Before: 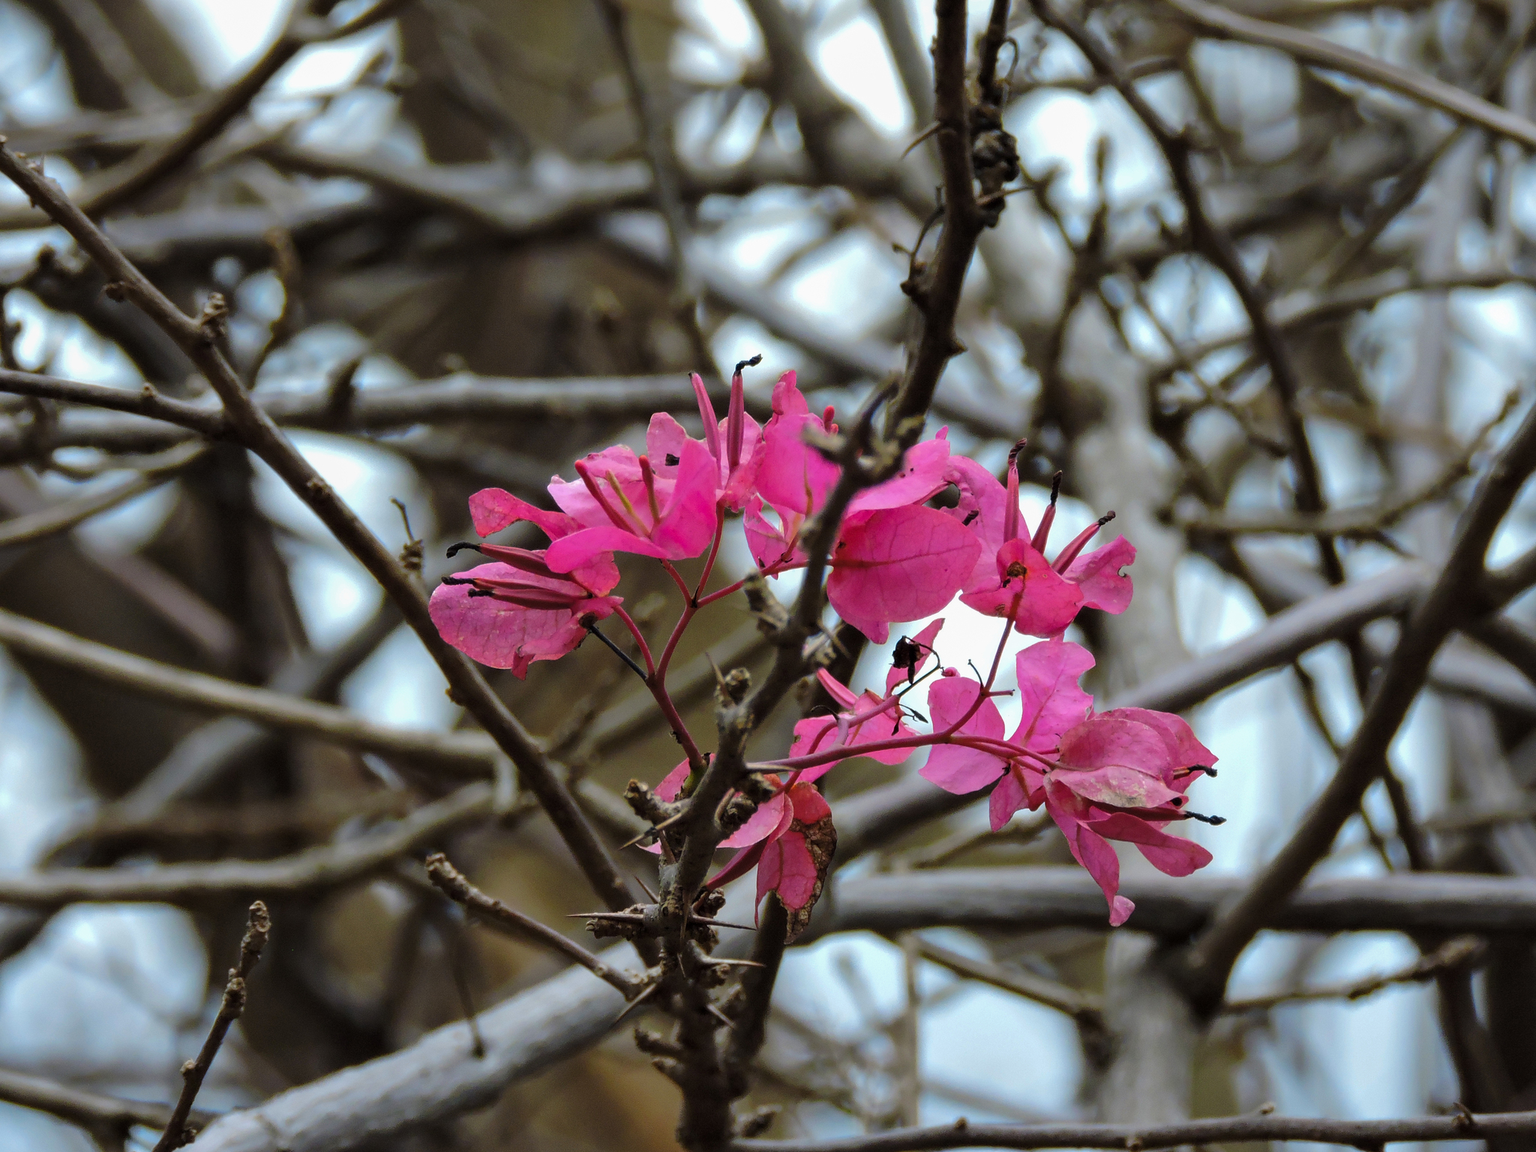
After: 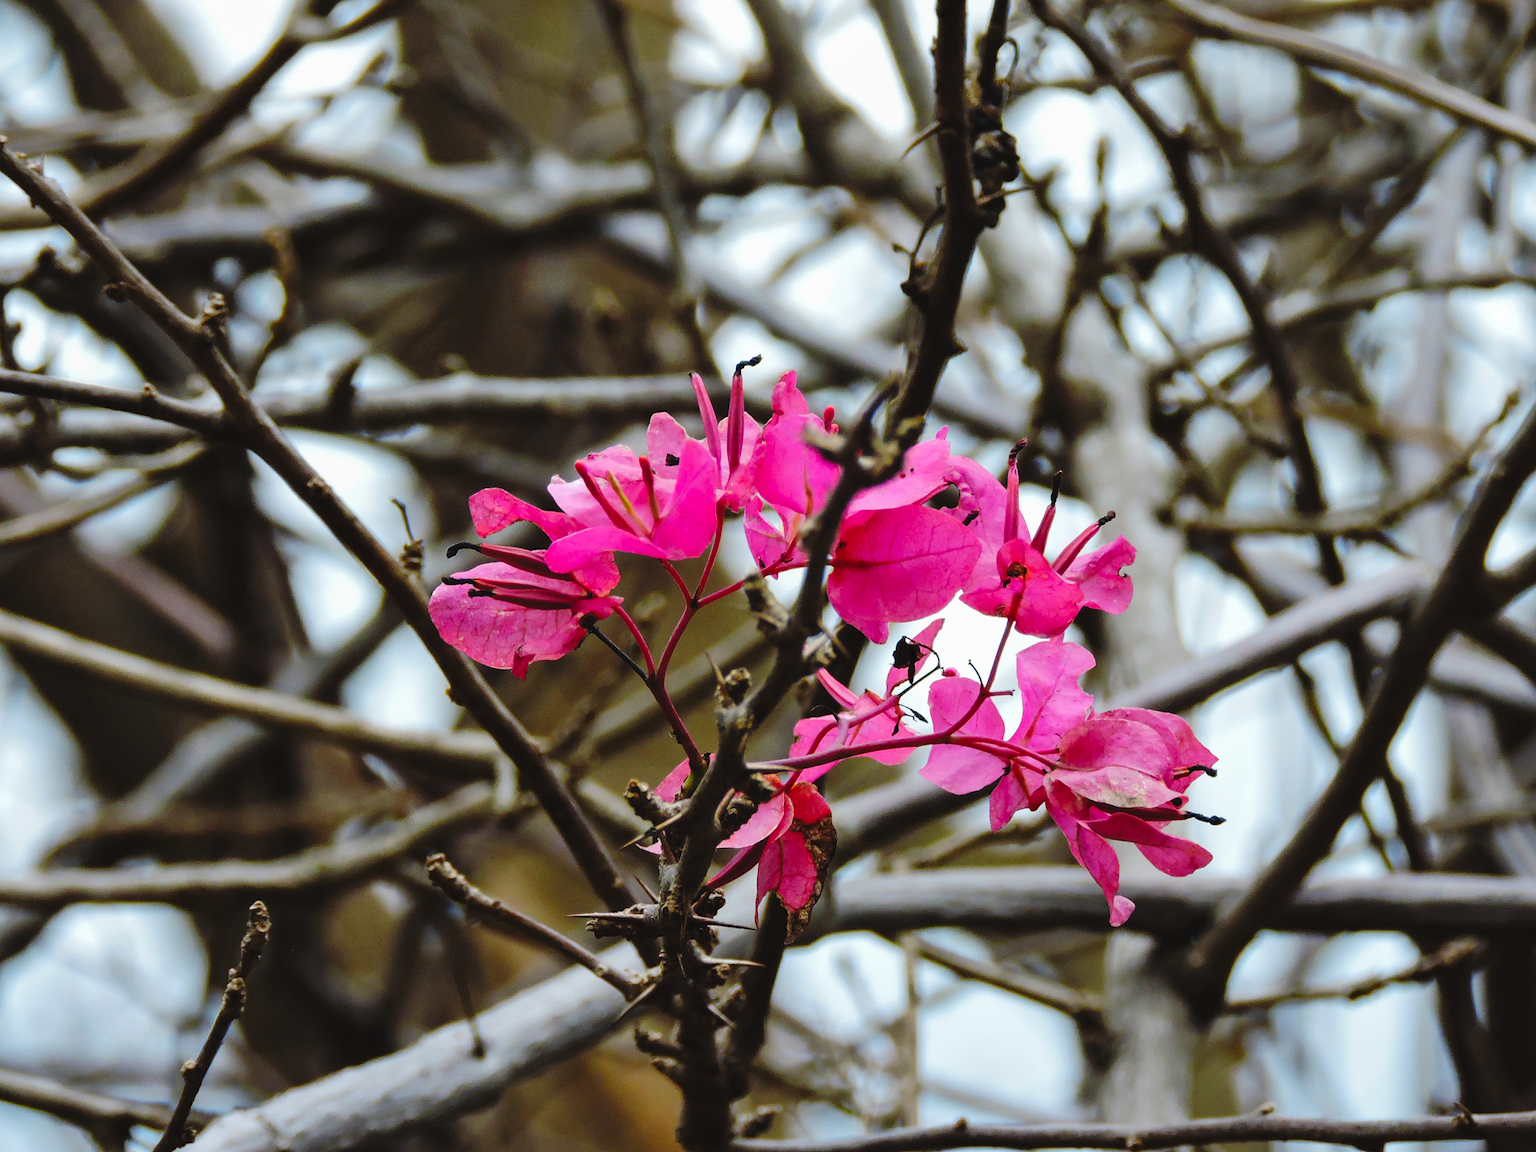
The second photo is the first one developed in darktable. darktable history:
base curve: curves: ch0 [(0, 0) (0.032, 0.025) (0.121, 0.166) (0.206, 0.329) (0.605, 0.79) (1, 1)], preserve colors none
tone curve: curves: ch0 [(0, 0) (0.003, 0.051) (0.011, 0.054) (0.025, 0.056) (0.044, 0.07) (0.069, 0.092) (0.1, 0.119) (0.136, 0.149) (0.177, 0.189) (0.224, 0.231) (0.277, 0.278) (0.335, 0.329) (0.399, 0.386) (0.468, 0.454) (0.543, 0.524) (0.623, 0.603) (0.709, 0.687) (0.801, 0.776) (0.898, 0.878) (1, 1)], color space Lab, independent channels, preserve colors none
